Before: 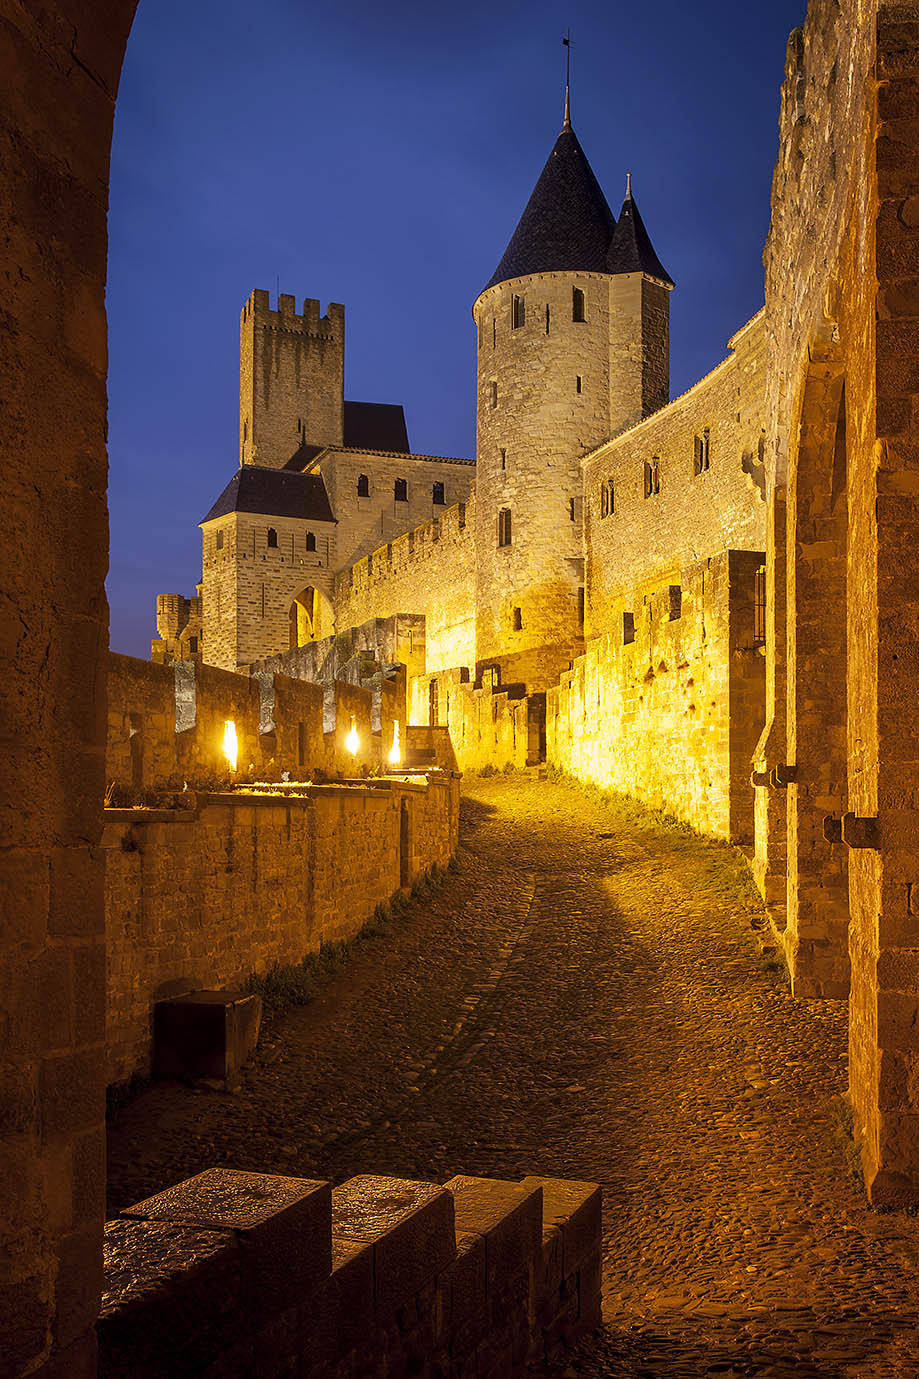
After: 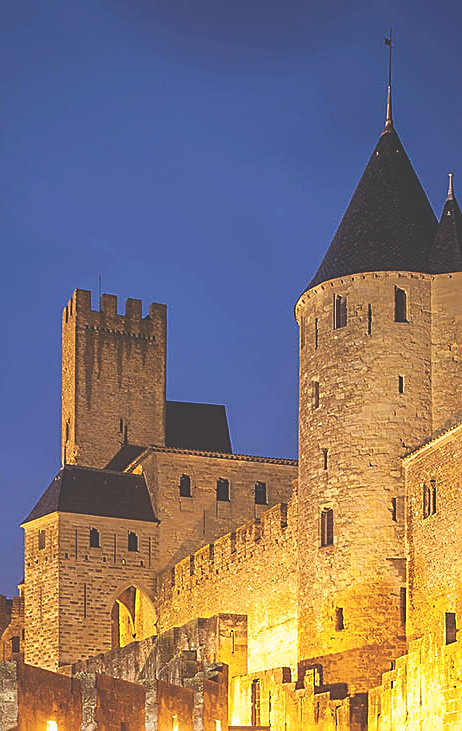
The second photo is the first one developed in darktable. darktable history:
sharpen: on, module defaults
crop: left 19.421%, right 30.221%, bottom 46.92%
exposure: black level correction -0.042, exposure 0.06 EV, compensate exposure bias true, compensate highlight preservation false
